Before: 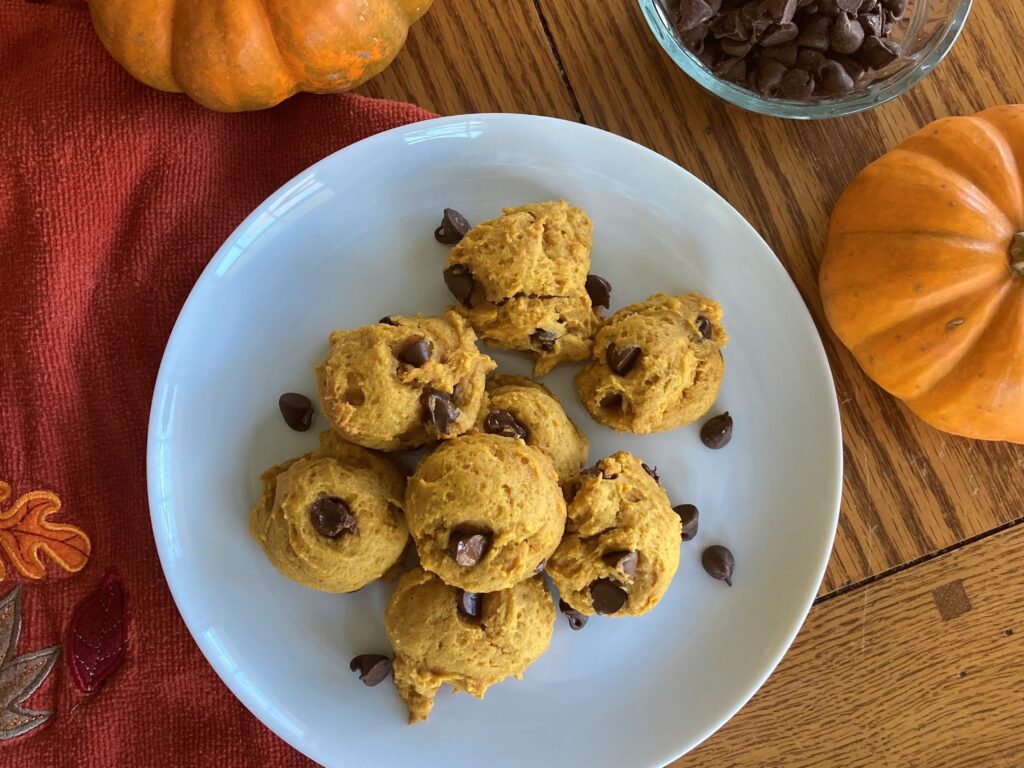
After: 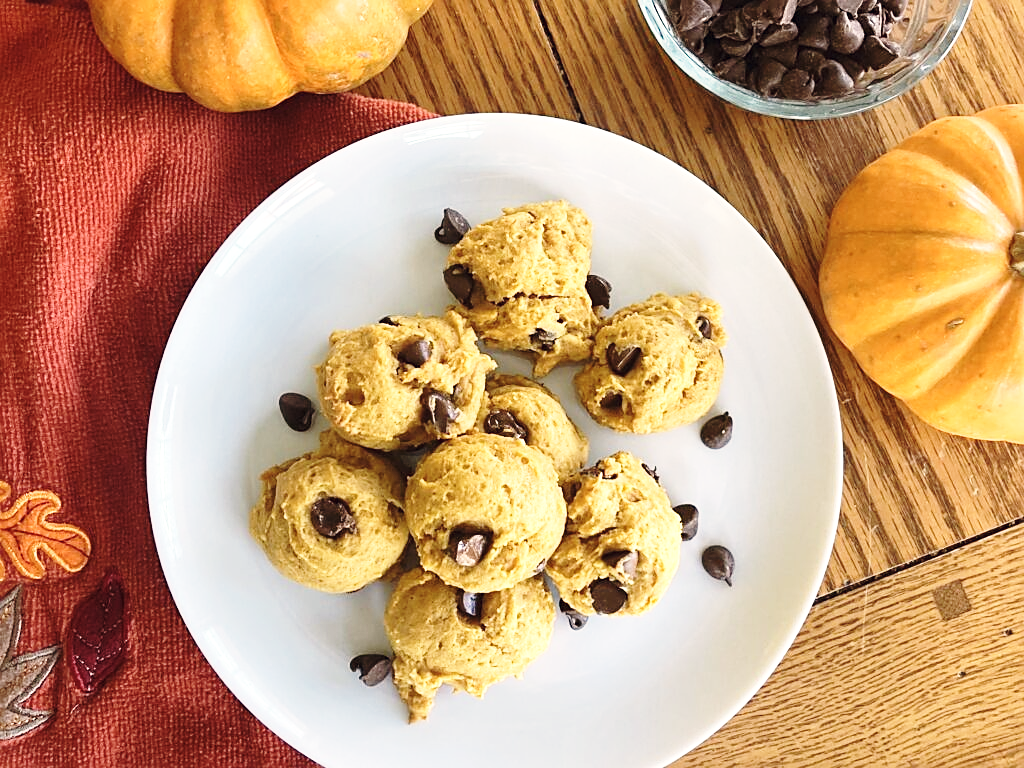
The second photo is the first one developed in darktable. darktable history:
base curve: curves: ch0 [(0, 0) (0.028, 0.03) (0.121, 0.232) (0.46, 0.748) (0.859, 0.968) (1, 1)], preserve colors none
sharpen: on, module defaults
local contrast: mode bilateral grid, contrast 15, coarseness 35, detail 104%, midtone range 0.2
exposure: black level correction 0, exposure 0.499 EV, compensate exposure bias true, compensate highlight preservation false
color correction: highlights a* 2.91, highlights b* 5, shadows a* -2.63, shadows b* -4.89, saturation 0.774
color zones: curves: ch1 [(0, 0.513) (0.143, 0.524) (0.286, 0.511) (0.429, 0.506) (0.571, 0.503) (0.714, 0.503) (0.857, 0.508) (1, 0.513)]
